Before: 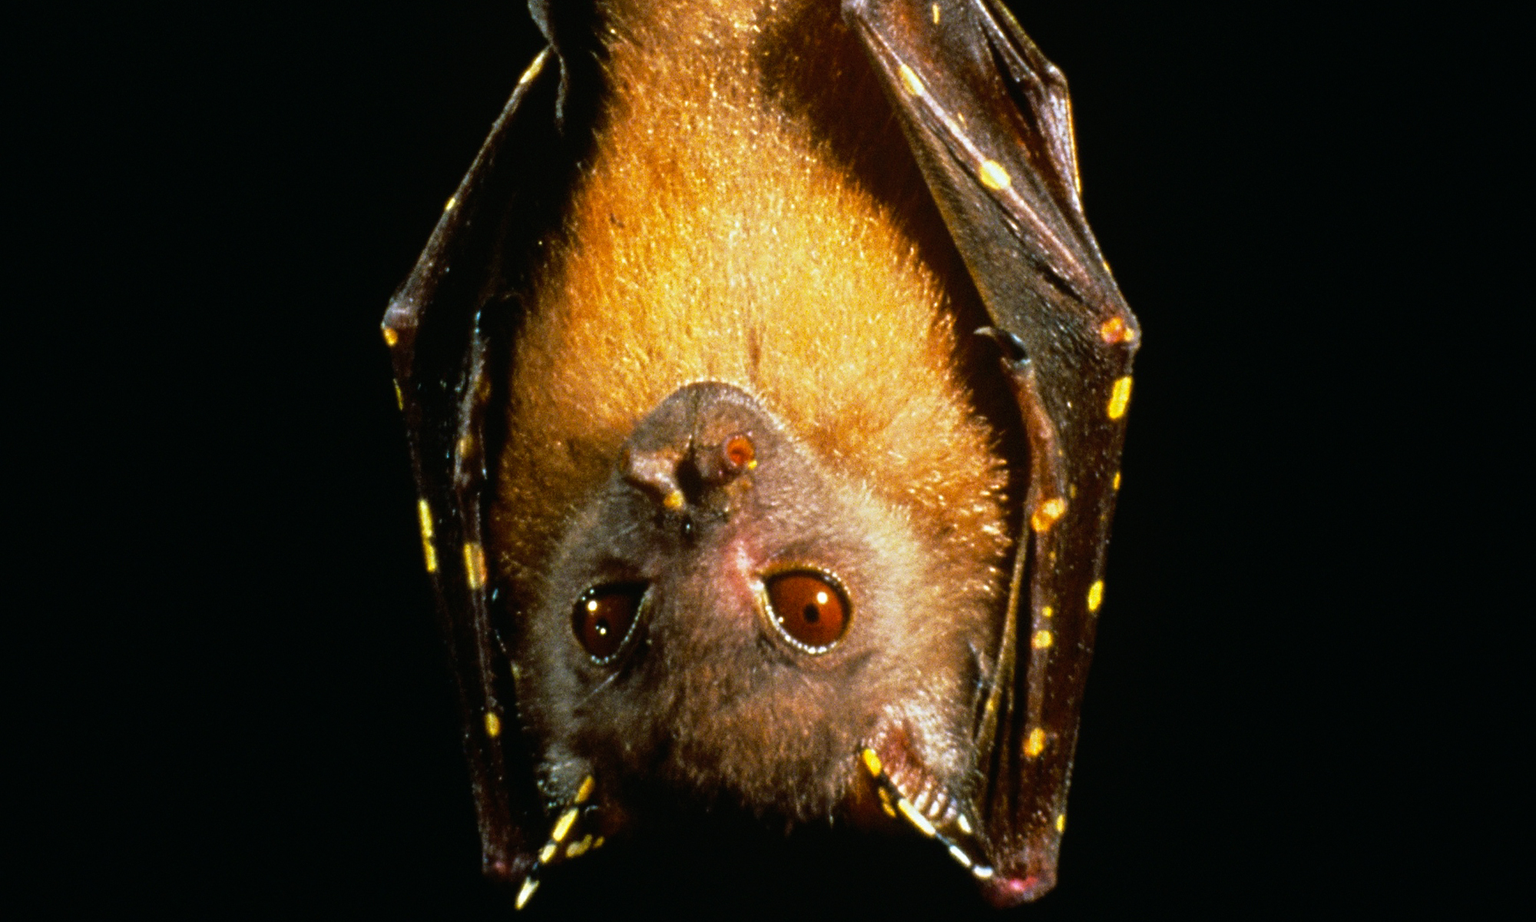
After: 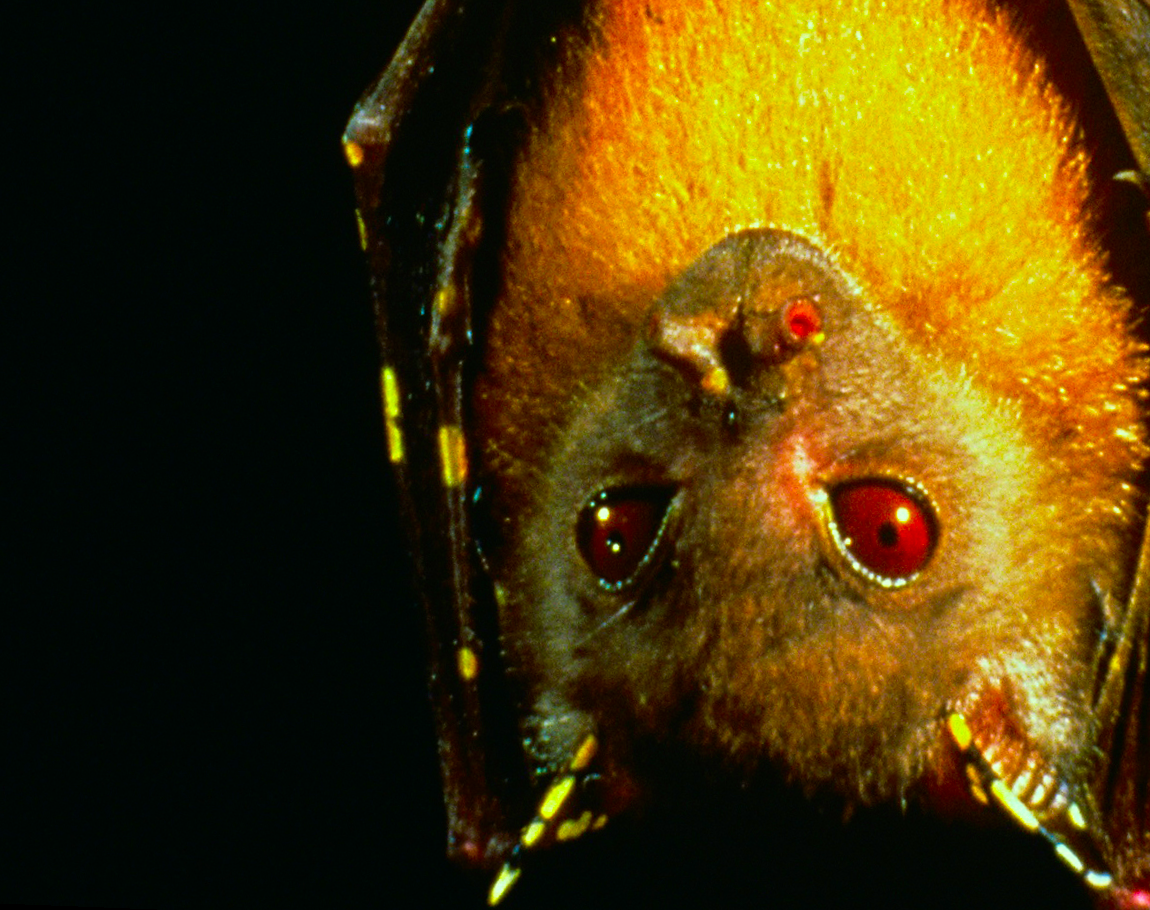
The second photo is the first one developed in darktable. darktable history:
color correction: highlights a* -10.77, highlights b* 9.8, saturation 1.72
rotate and perspective: rotation 2.17°, automatic cropping off
crop: left 8.966%, top 23.852%, right 34.699%, bottom 4.703%
